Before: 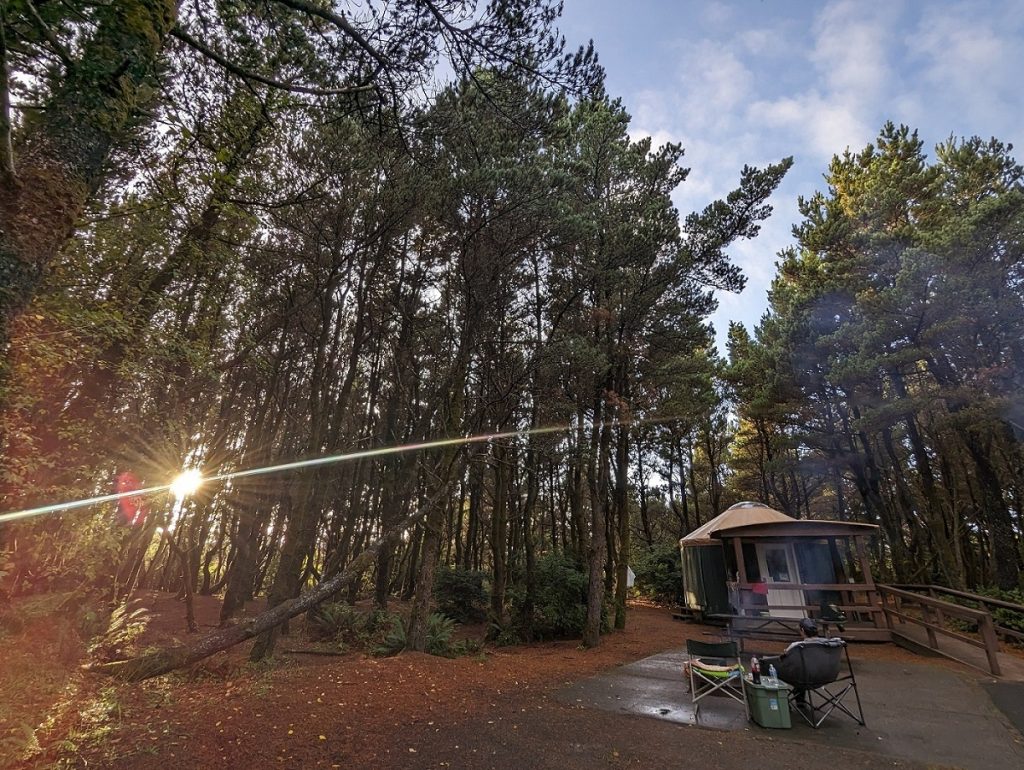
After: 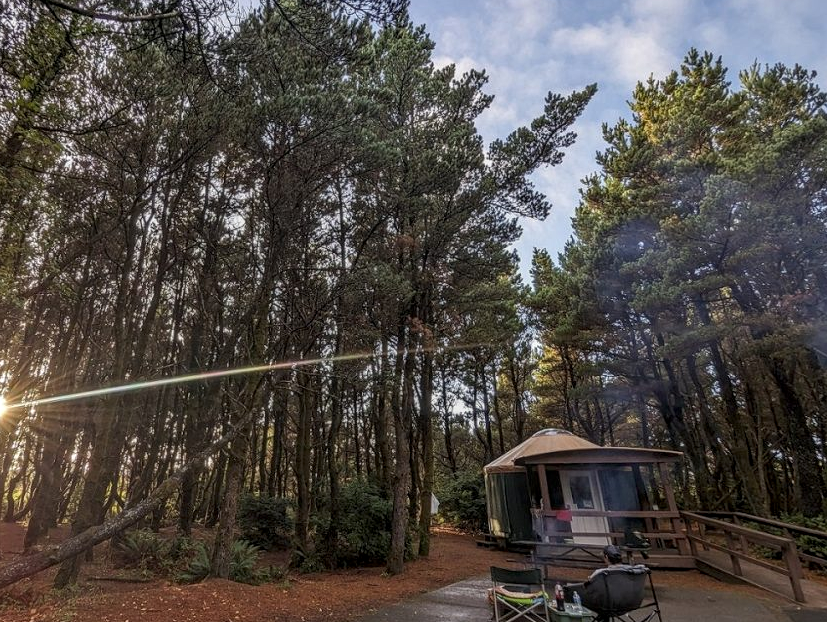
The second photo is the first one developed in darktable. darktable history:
crop: left 19.159%, top 9.58%, bottom 9.58%
local contrast: highlights 0%, shadows 0%, detail 133%
